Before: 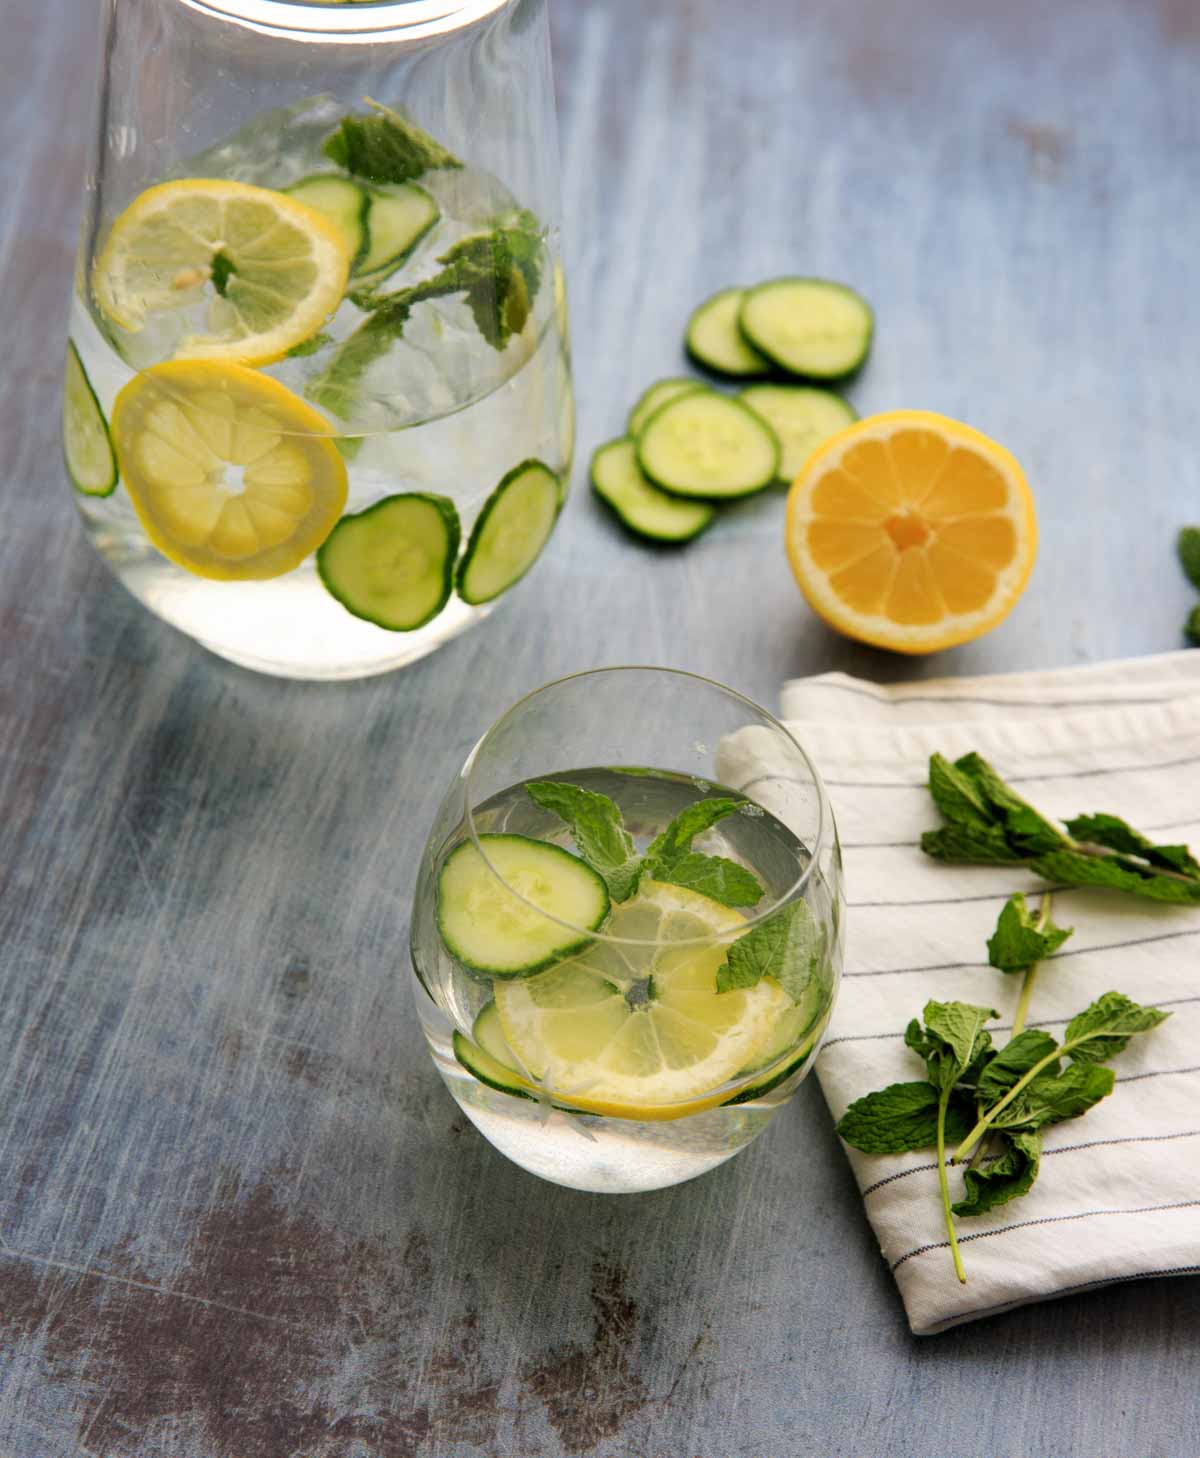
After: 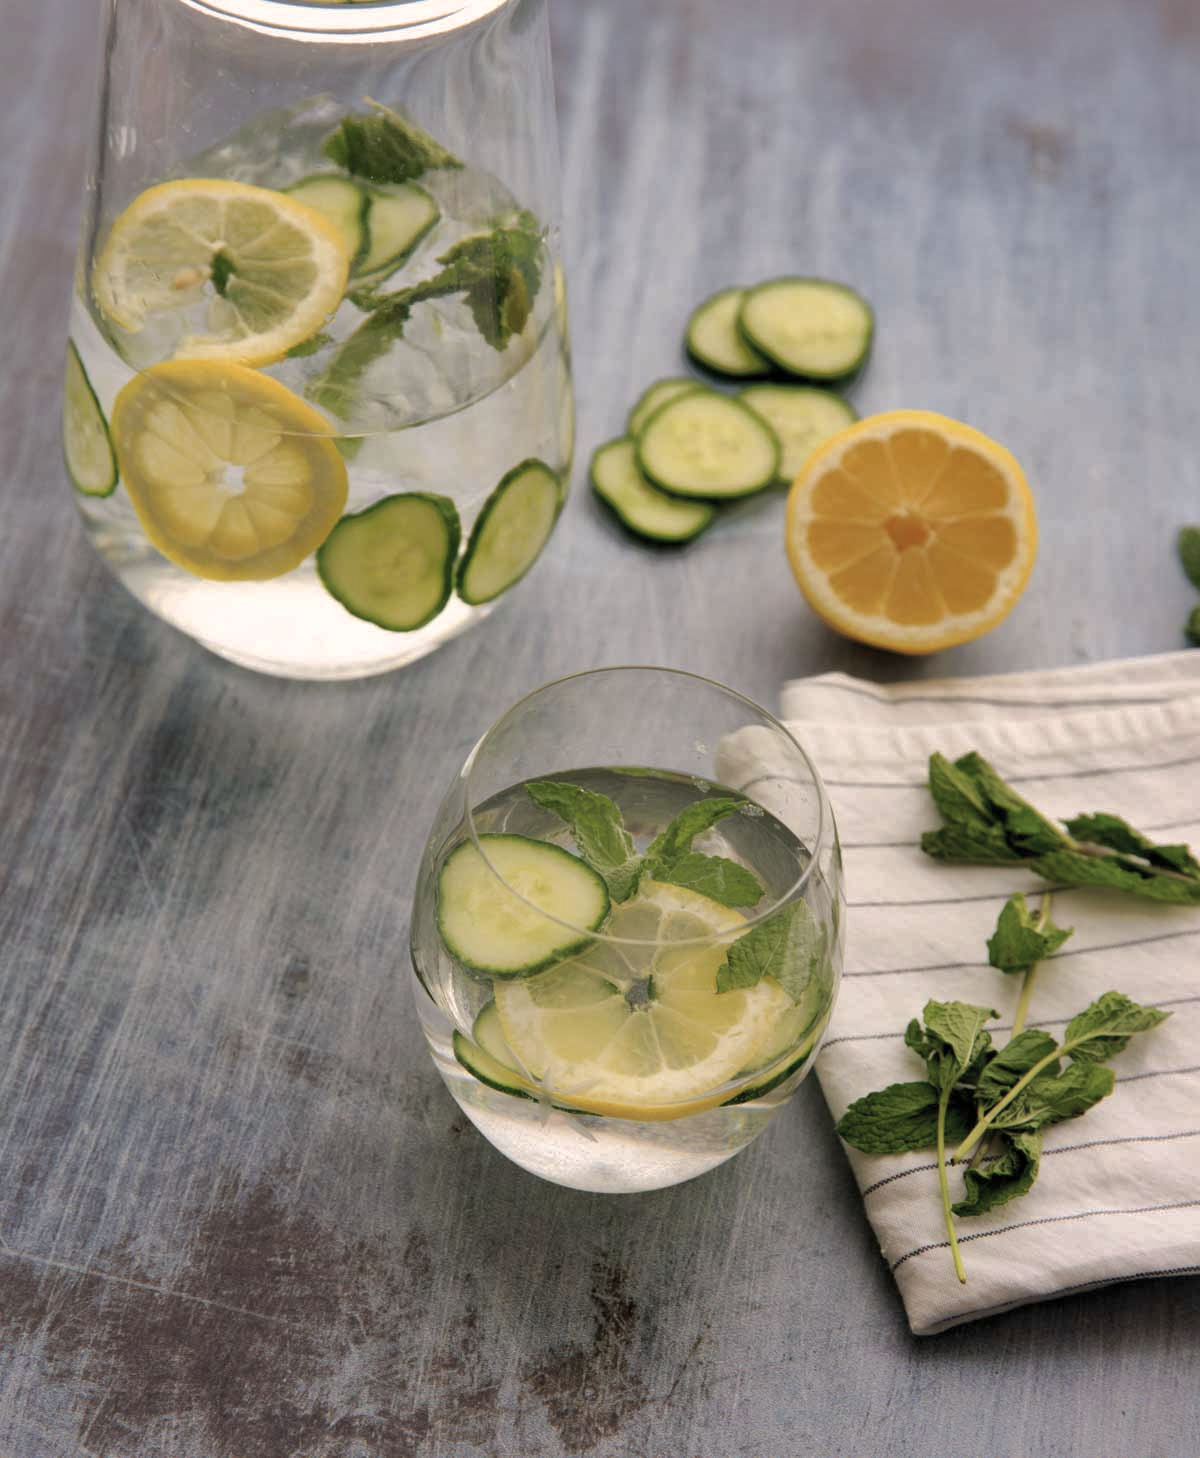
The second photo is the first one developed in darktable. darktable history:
shadows and highlights: shadows 40, highlights -60
color correction: highlights a* 5.59, highlights b* 5.24, saturation 0.68
